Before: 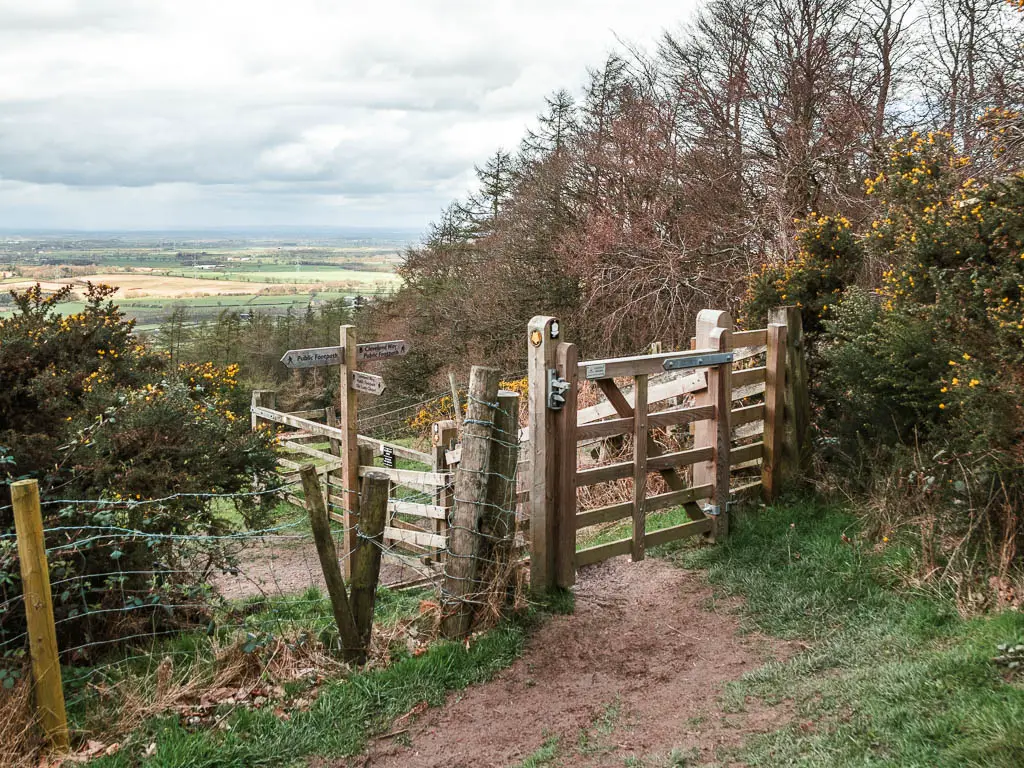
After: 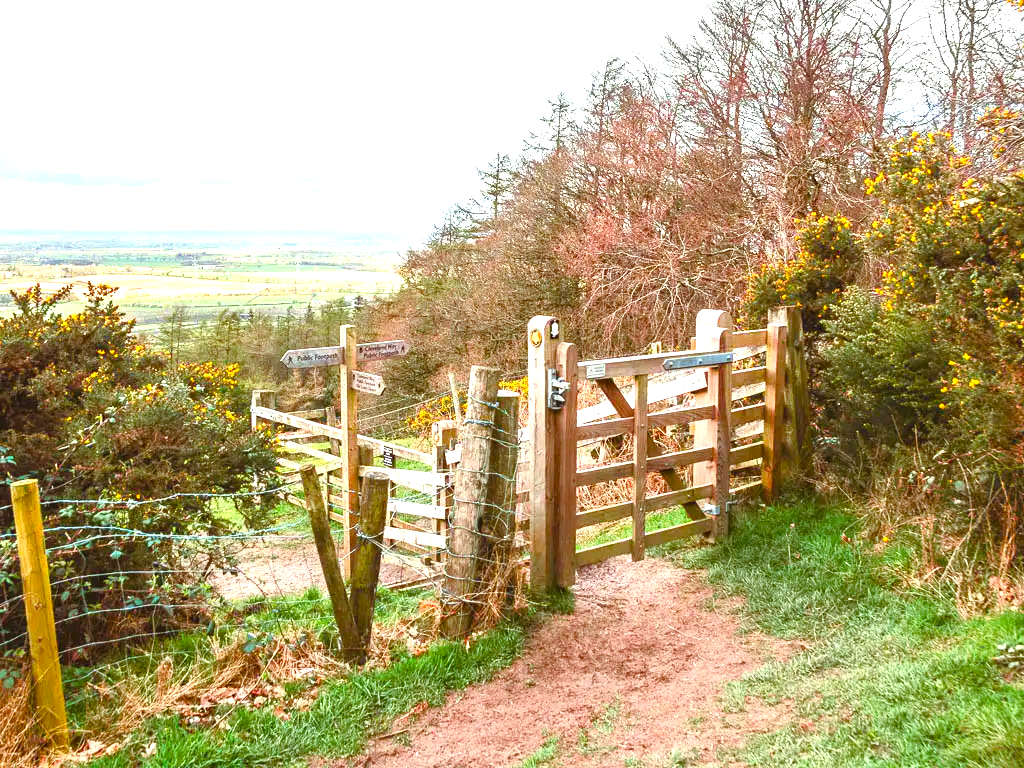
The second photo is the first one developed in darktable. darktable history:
color balance rgb: shadows lift › chroma 4.643%, shadows lift › hue 26.59°, global offset › luminance 0.482%, global offset › hue 172.41°, linear chroma grading › global chroma 15.424%, perceptual saturation grading › global saturation 20.609%, perceptual saturation grading › highlights -19.681%, perceptual saturation grading › shadows 29.614%, global vibrance 3.619%
contrast brightness saturation: contrast 0.074, brightness 0.08, saturation 0.18
exposure: black level correction 0, exposure 1.199 EV, compensate highlight preservation false
